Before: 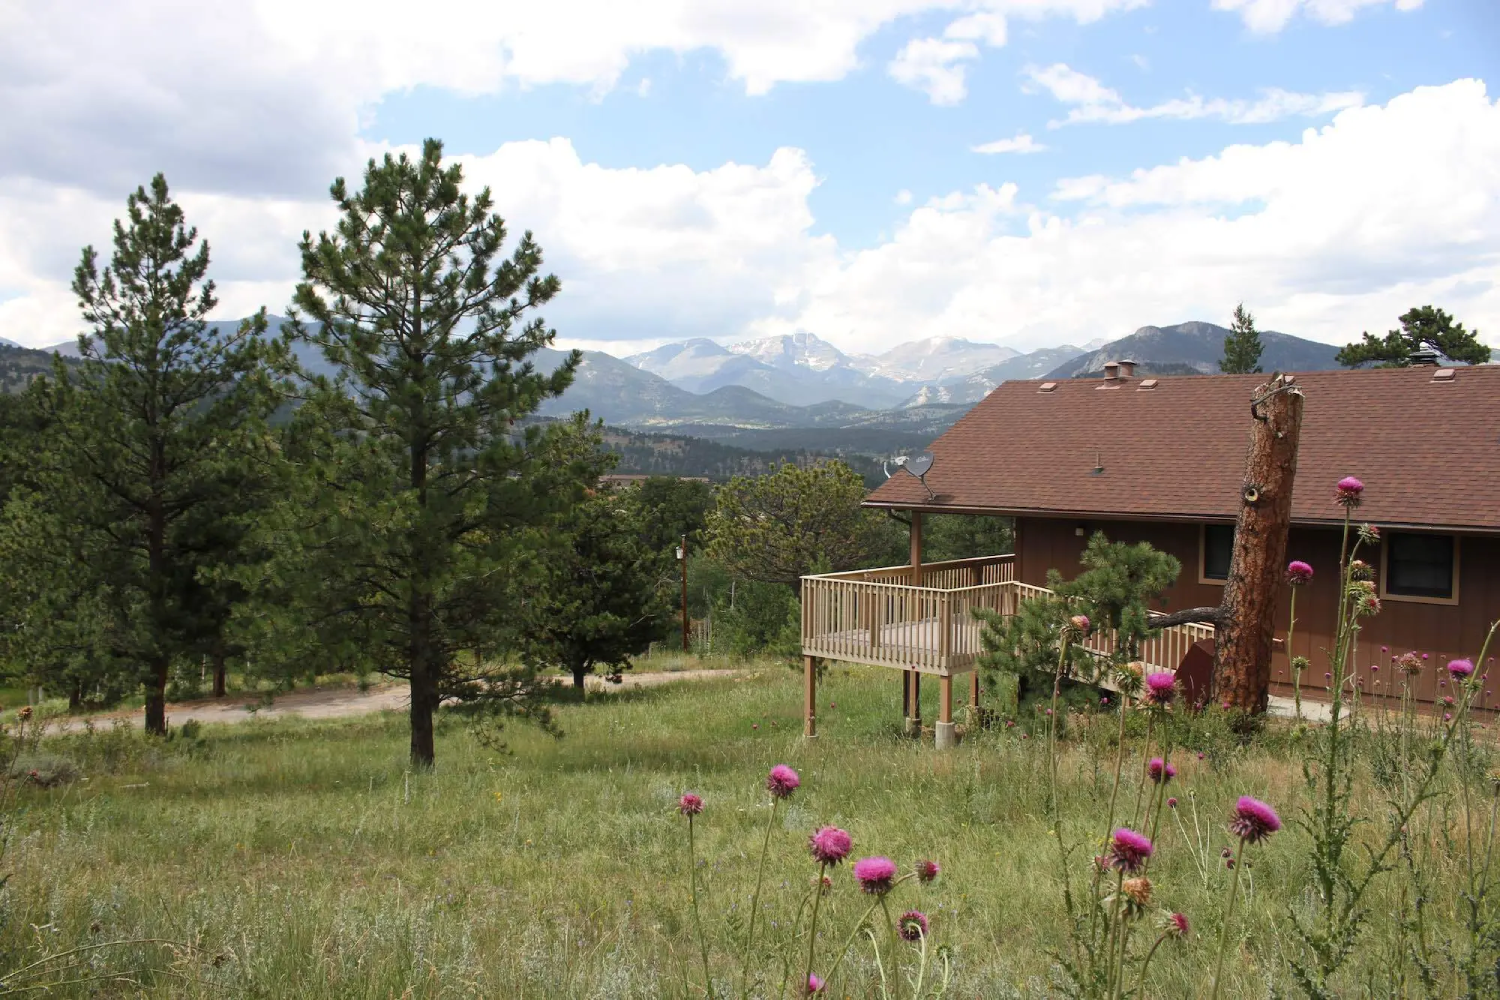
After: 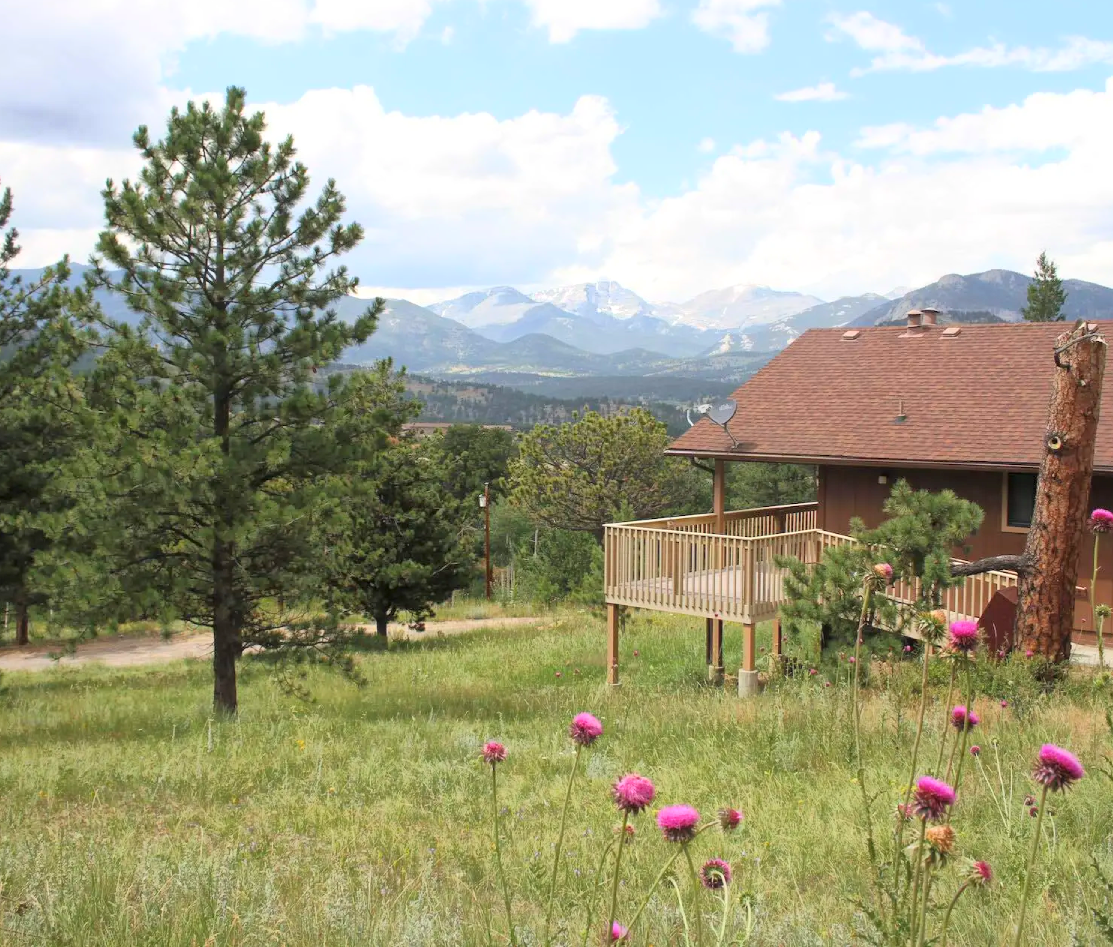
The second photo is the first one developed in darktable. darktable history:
crop and rotate: left 13.15%, top 5.251%, right 12.609%
global tonemap: drago (1, 100), detail 1
tone equalizer: on, module defaults
exposure: black level correction 0, exposure 1 EV, compensate exposure bias true, compensate highlight preservation false
